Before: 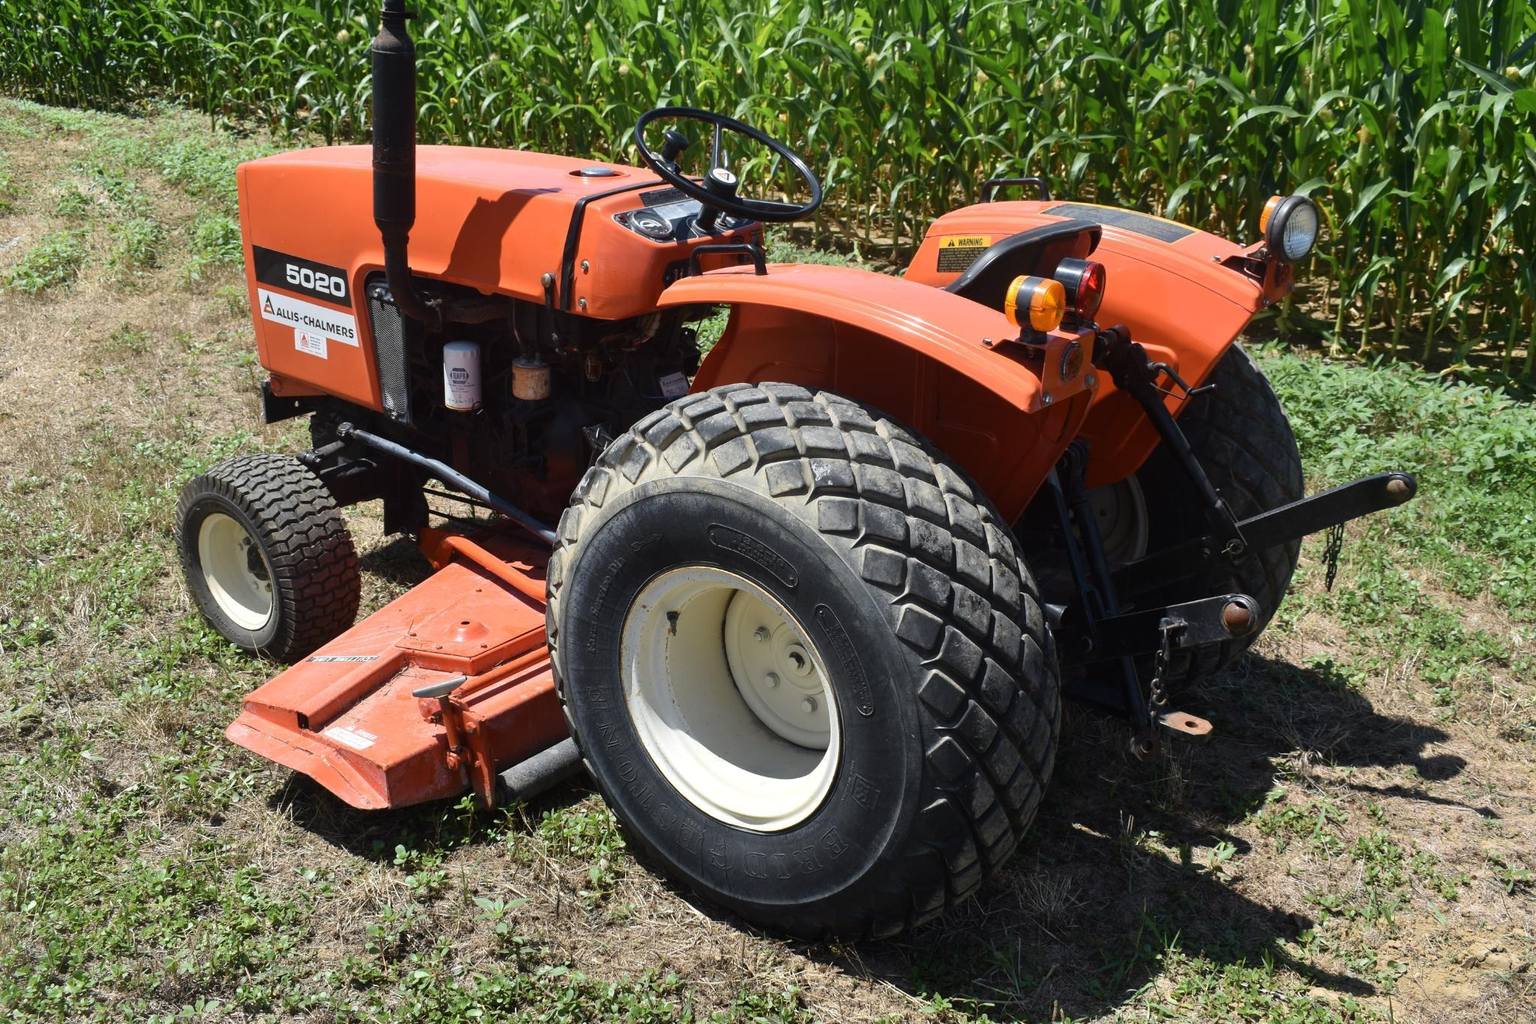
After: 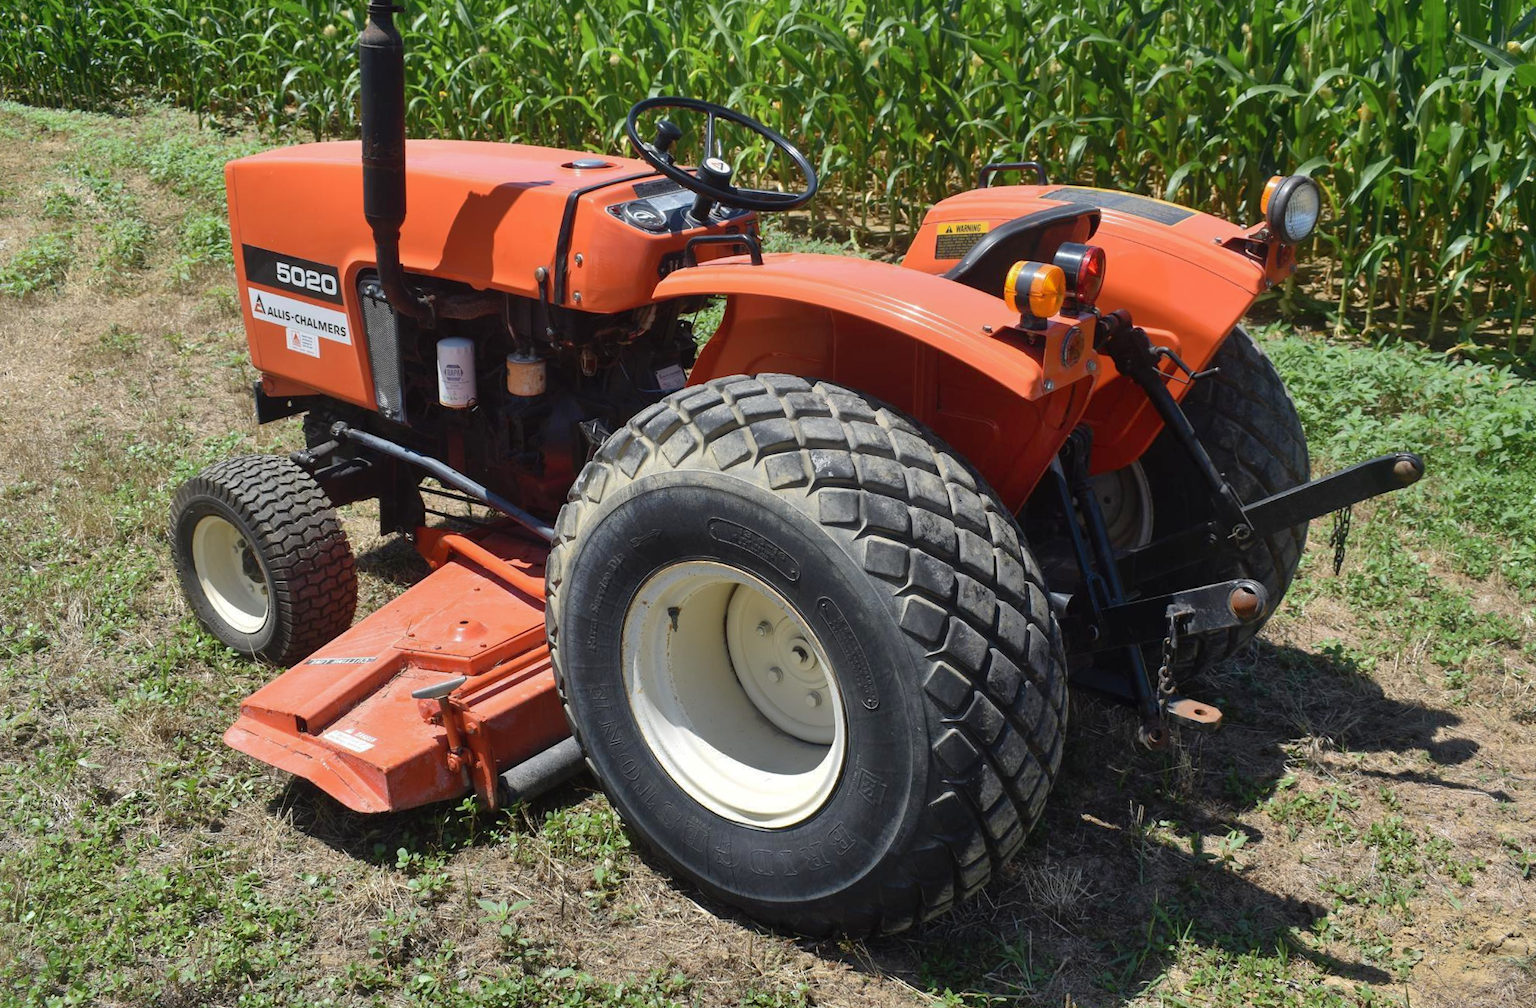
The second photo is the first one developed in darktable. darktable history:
shadows and highlights: on, module defaults
rotate and perspective: rotation -1°, crop left 0.011, crop right 0.989, crop top 0.025, crop bottom 0.975
